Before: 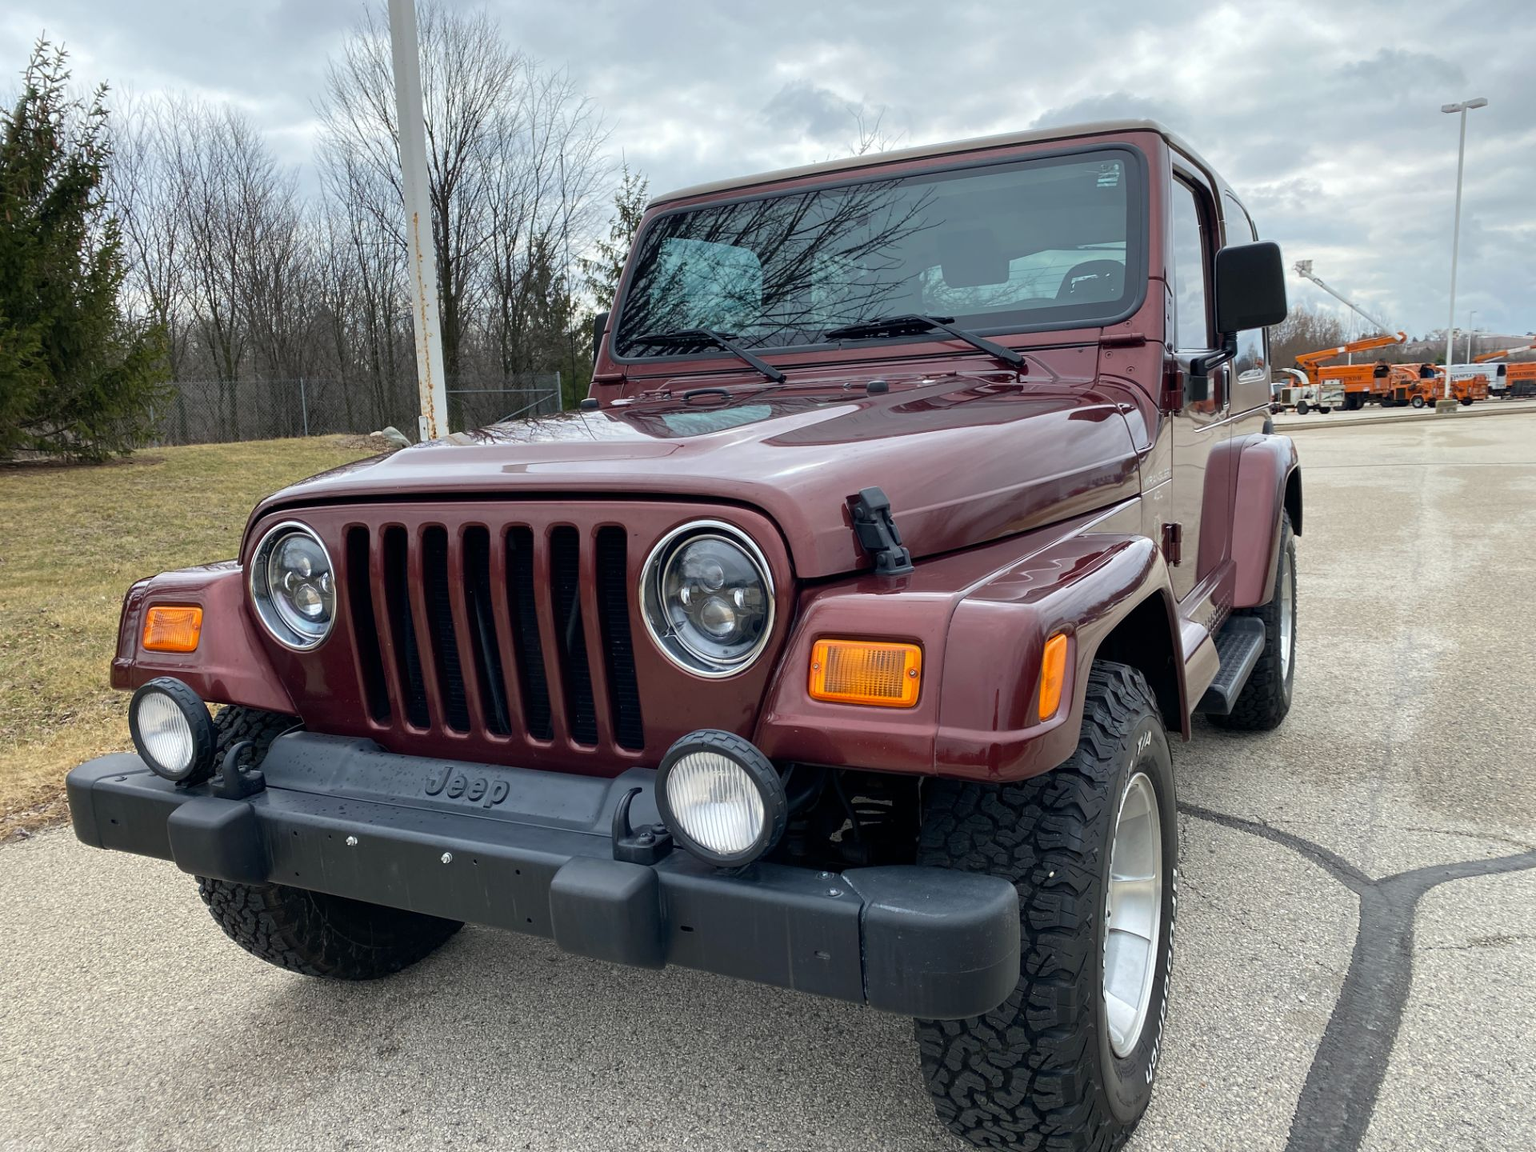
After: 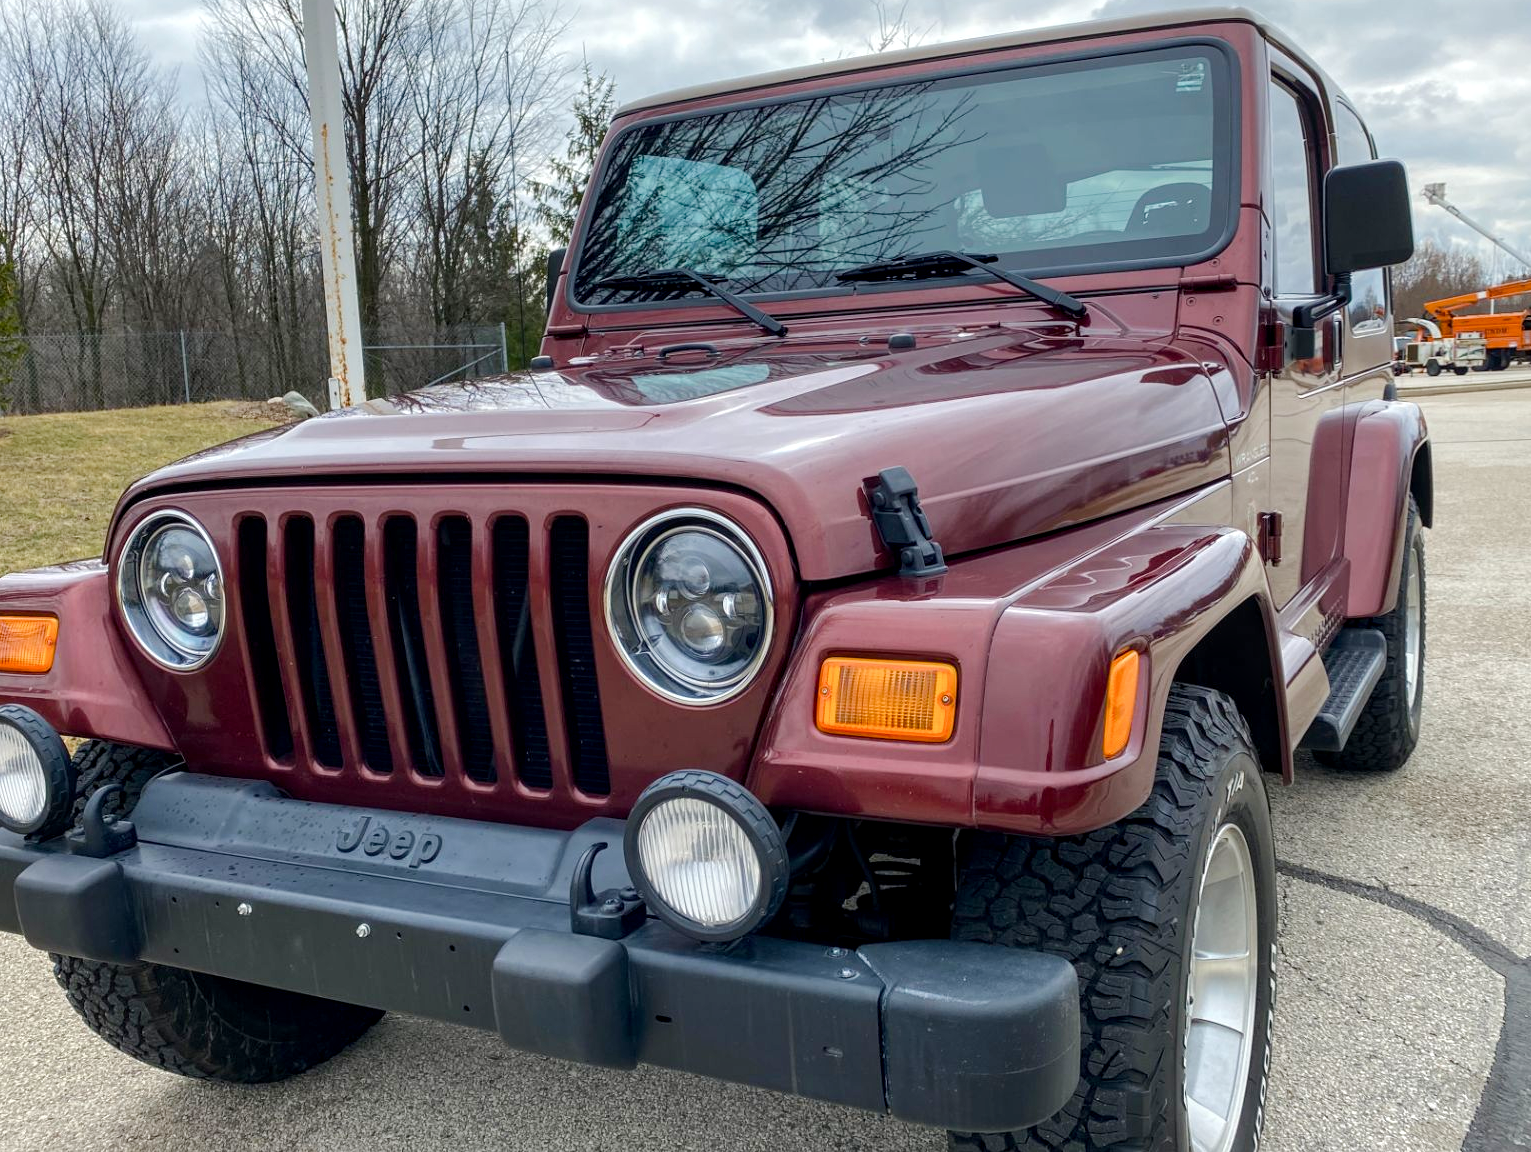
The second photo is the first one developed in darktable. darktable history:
color balance rgb: perceptual saturation grading › global saturation 0.987%, perceptual saturation grading › highlights -18.785%, perceptual saturation grading › mid-tones 7.304%, perceptual saturation grading › shadows 28.187%, perceptual brilliance grading › mid-tones 9.706%, perceptual brilliance grading › shadows 15.389%, global vibrance 20%
tone equalizer: on, module defaults
crop and rotate: left 10.161%, top 9.894%, right 10.051%, bottom 10.098%
local contrast: on, module defaults
